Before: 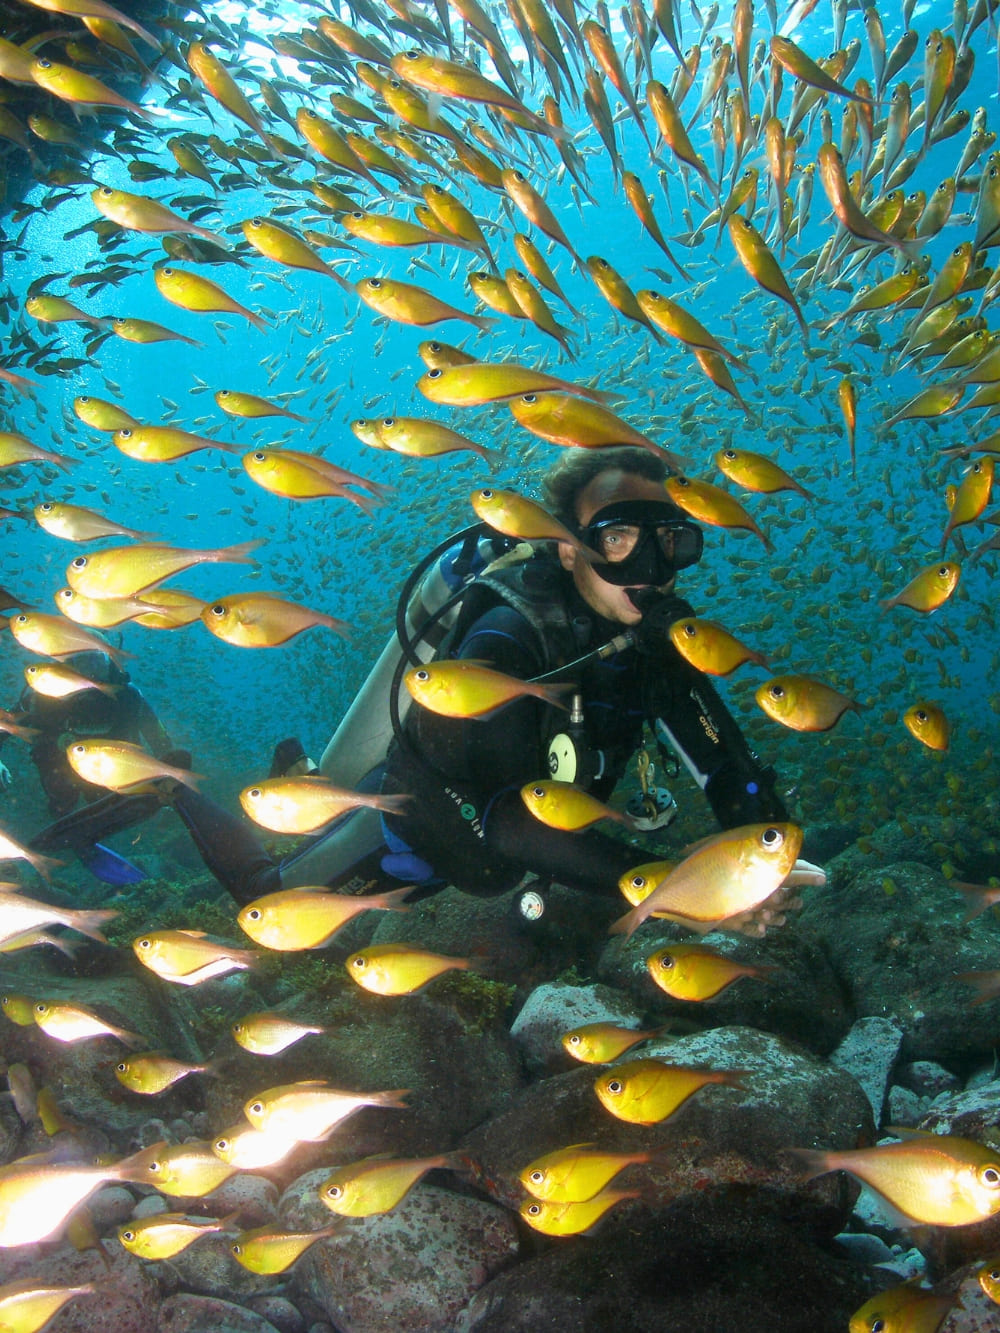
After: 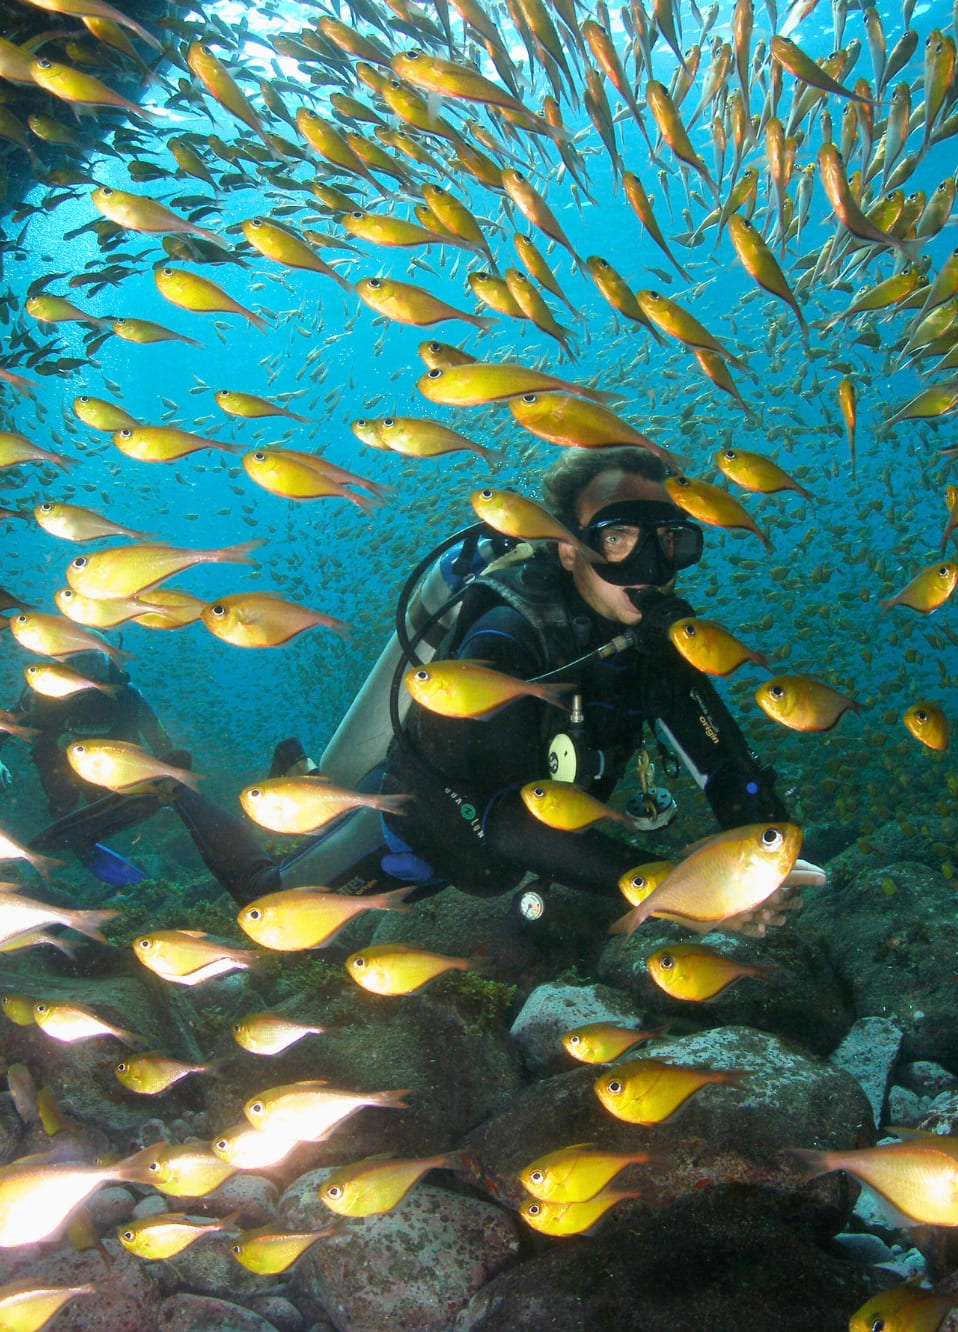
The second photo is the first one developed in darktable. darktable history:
crop: right 4.156%, bottom 0.047%
